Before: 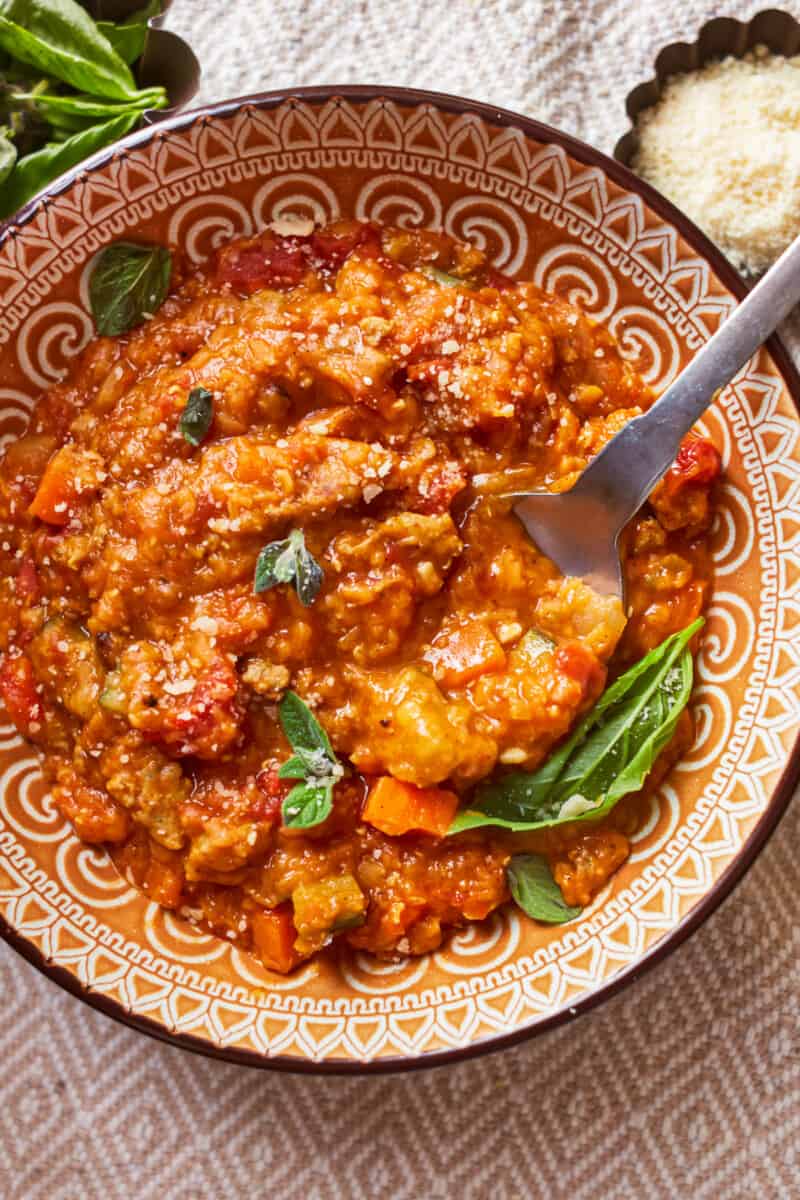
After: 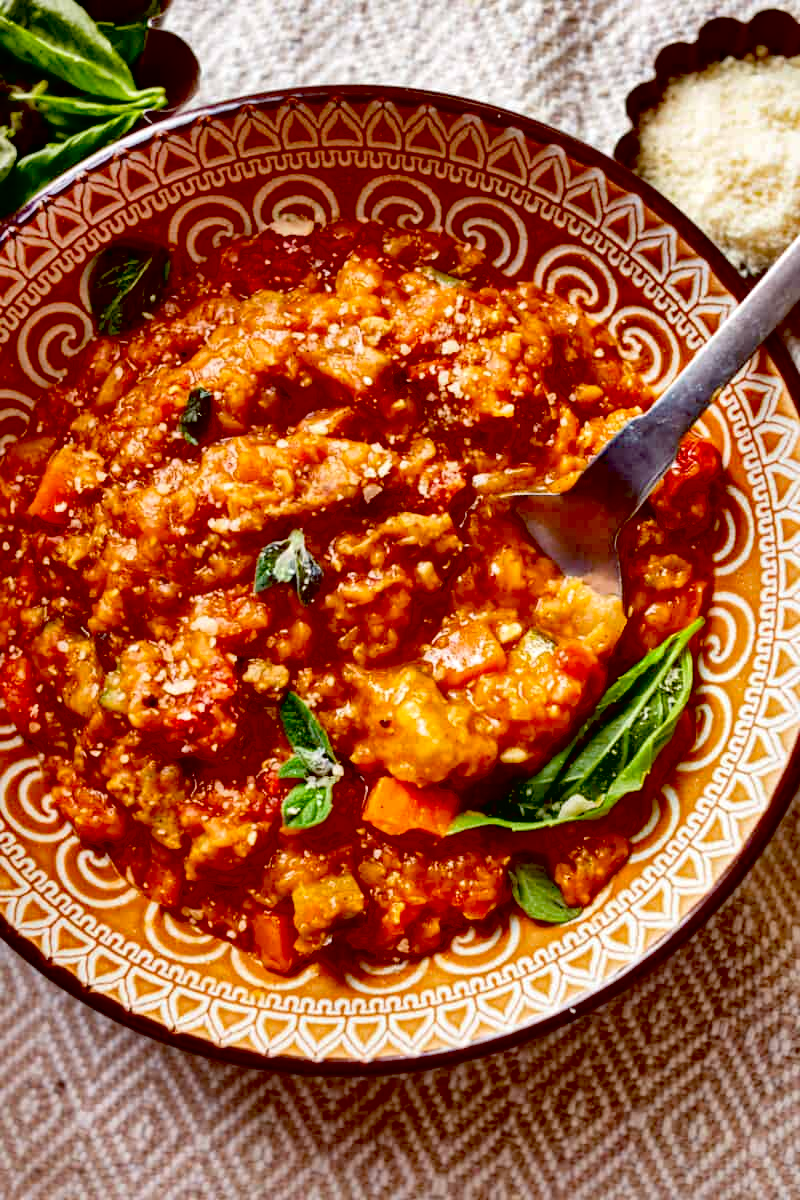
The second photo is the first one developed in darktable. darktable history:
local contrast: mode bilateral grid, contrast 24, coarseness 59, detail 151%, midtone range 0.2
exposure: black level correction 0.055, exposure -0.038 EV, compensate highlight preservation false
